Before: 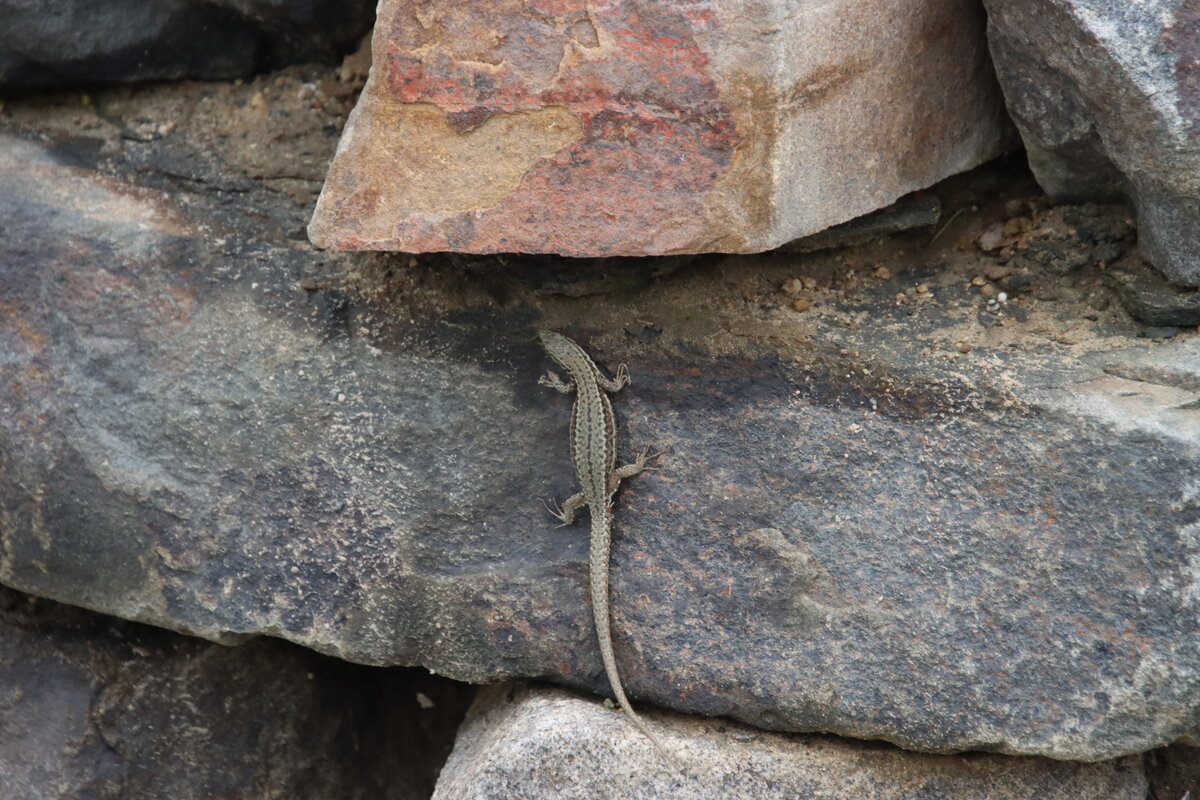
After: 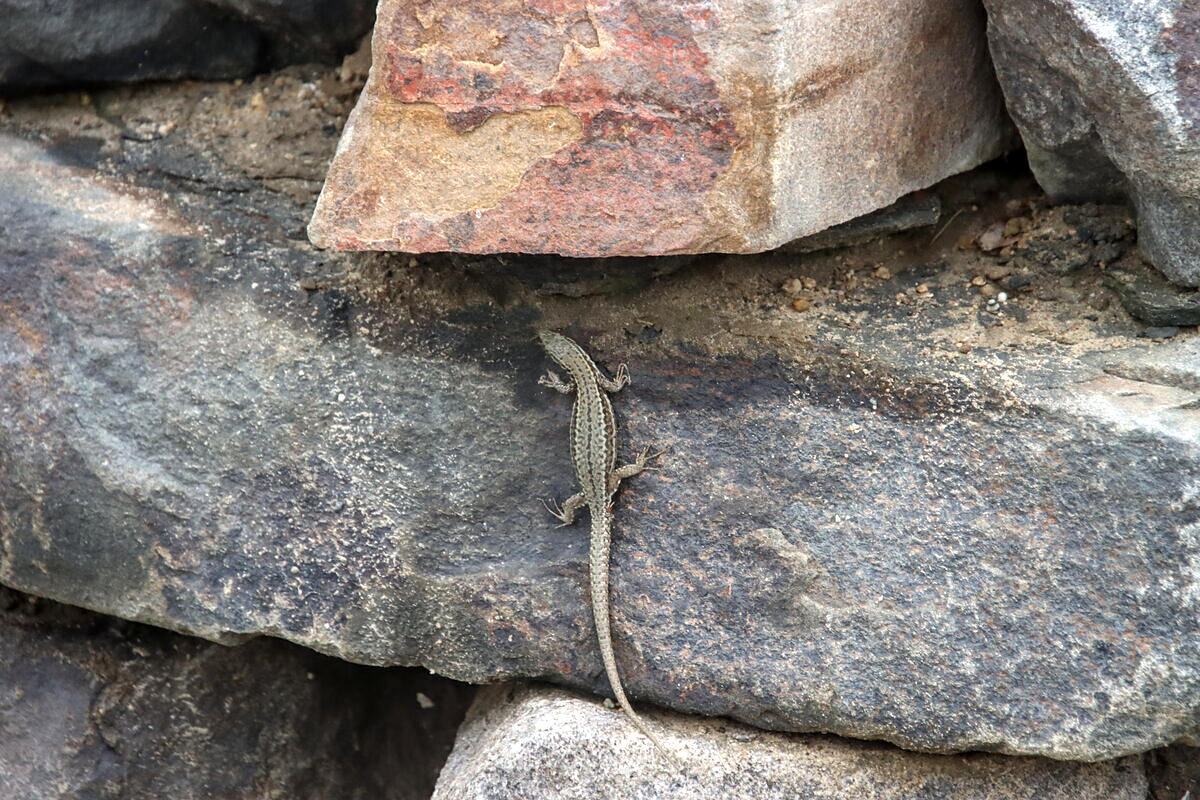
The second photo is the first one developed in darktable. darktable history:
sharpen: radius 1.038
exposure: exposure 0.519 EV, compensate exposure bias true, compensate highlight preservation false
local contrast: on, module defaults
tone equalizer: on, module defaults
